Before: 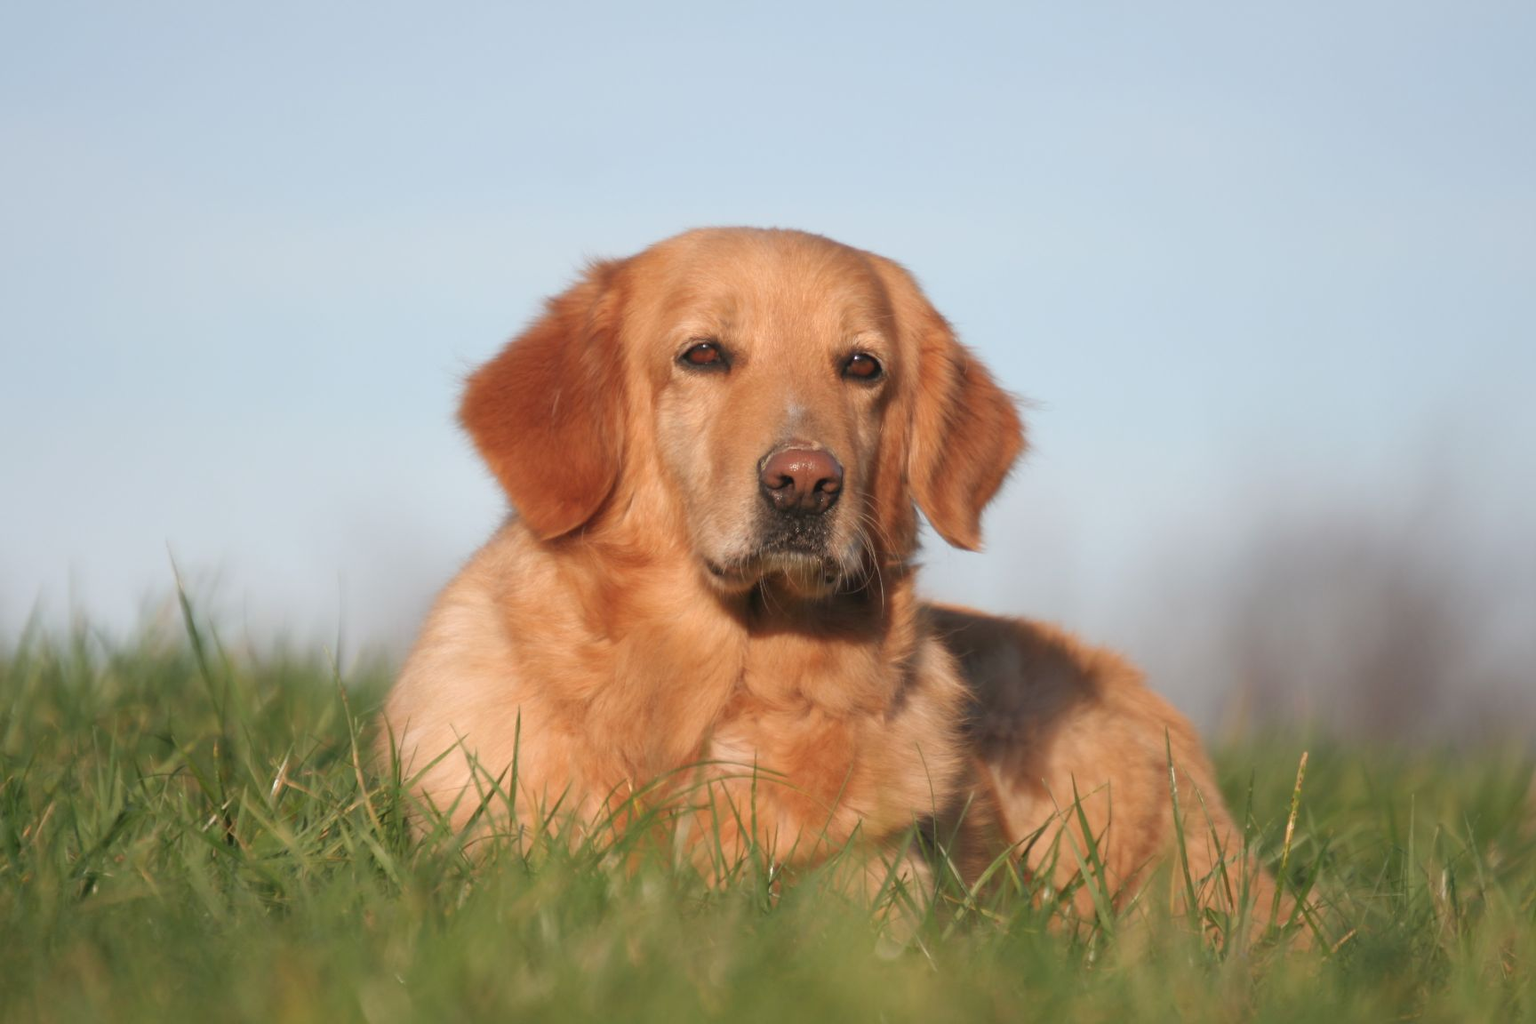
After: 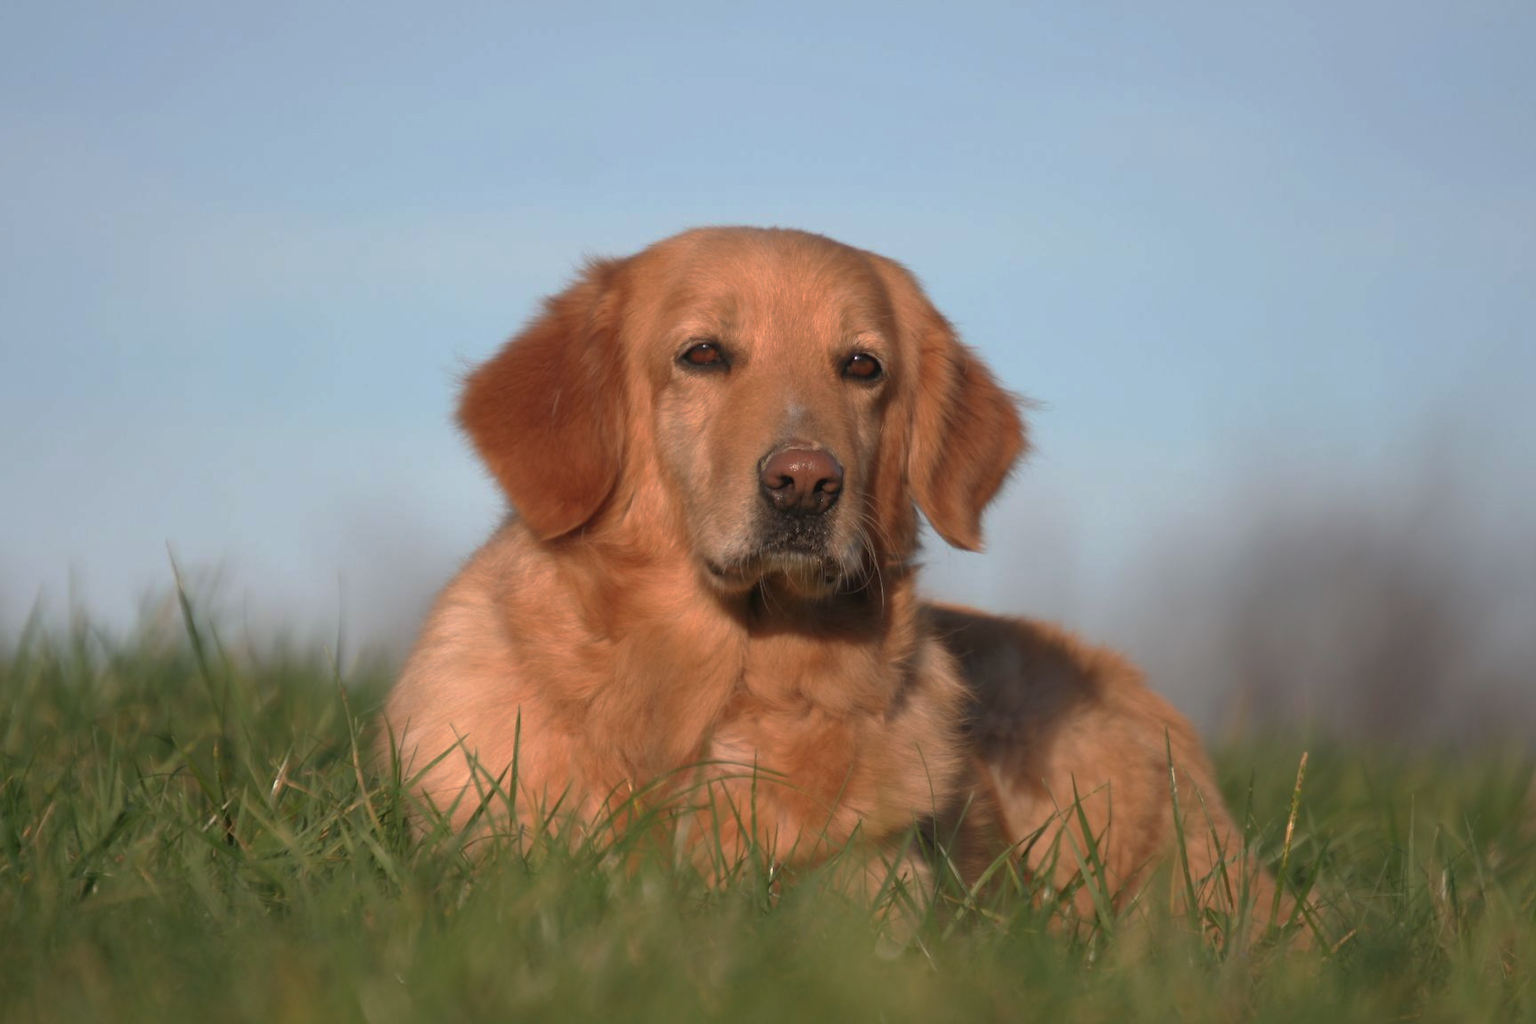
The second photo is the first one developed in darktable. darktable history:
base curve: curves: ch0 [(0, 0) (0.595, 0.418) (1, 1)], preserve colors none
